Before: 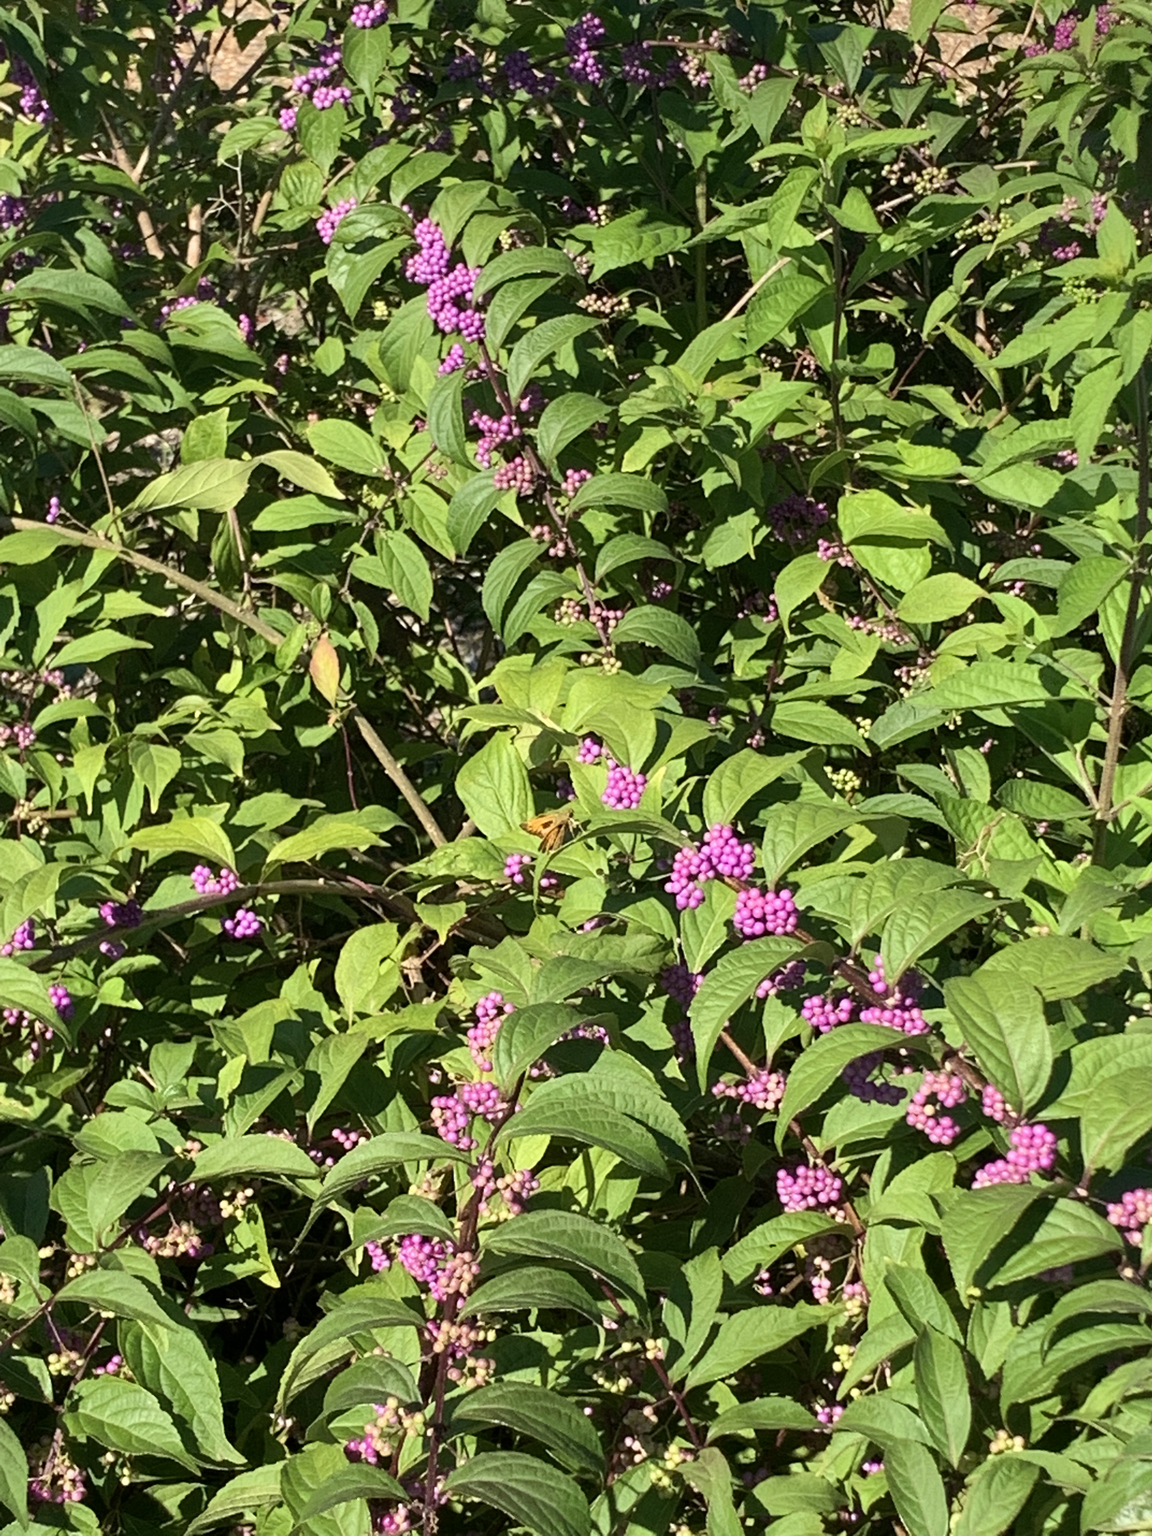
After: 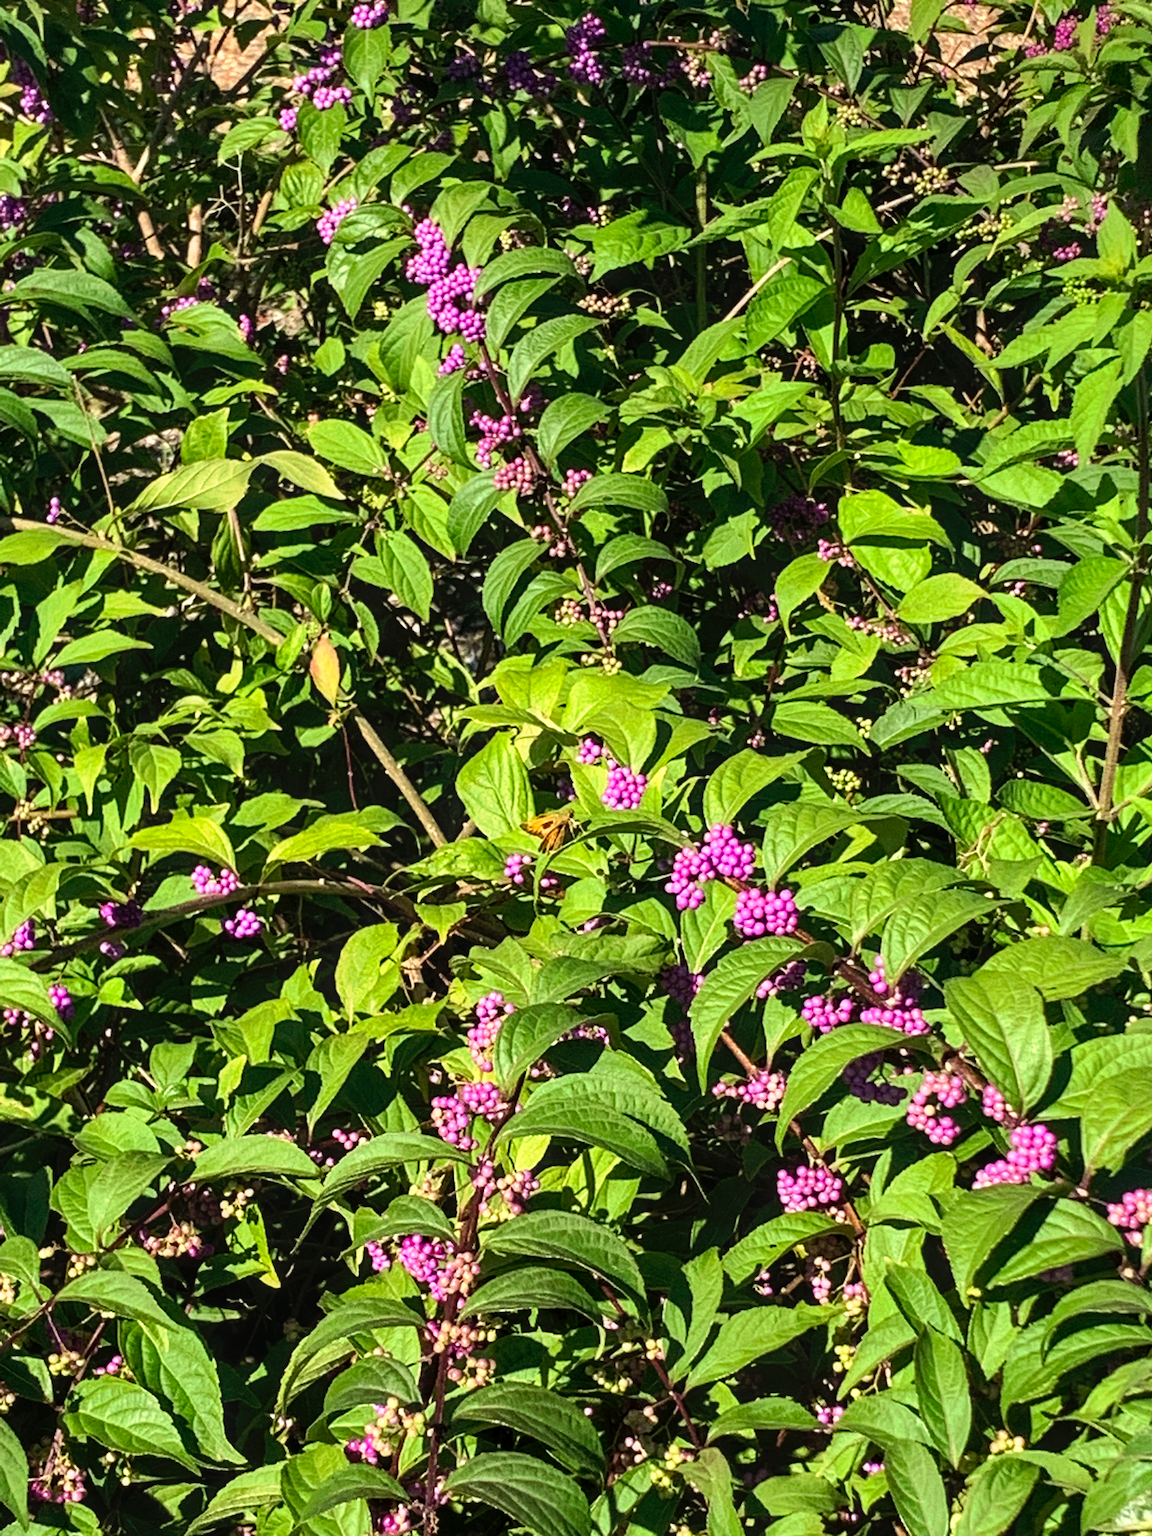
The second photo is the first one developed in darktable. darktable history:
local contrast: on, module defaults
exposure: exposure 0.202 EV, compensate highlight preservation false
tone curve: curves: ch0 [(0, 0) (0.003, 0.004) (0.011, 0.008) (0.025, 0.012) (0.044, 0.02) (0.069, 0.028) (0.1, 0.034) (0.136, 0.059) (0.177, 0.1) (0.224, 0.151) (0.277, 0.203) (0.335, 0.266) (0.399, 0.344) (0.468, 0.414) (0.543, 0.507) (0.623, 0.602) (0.709, 0.704) (0.801, 0.804) (0.898, 0.927) (1, 1)], preserve colors none
